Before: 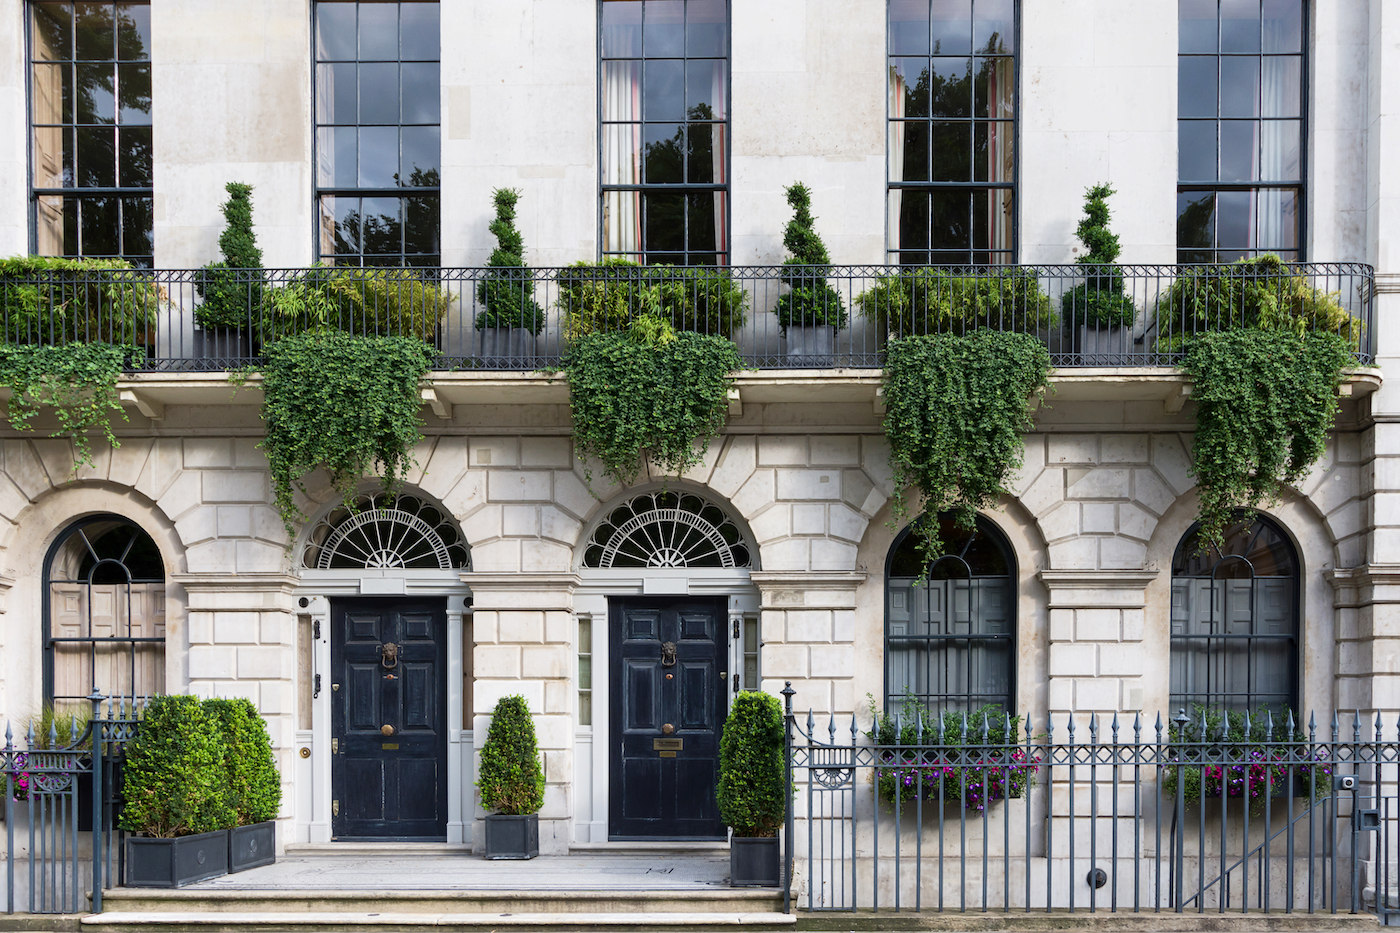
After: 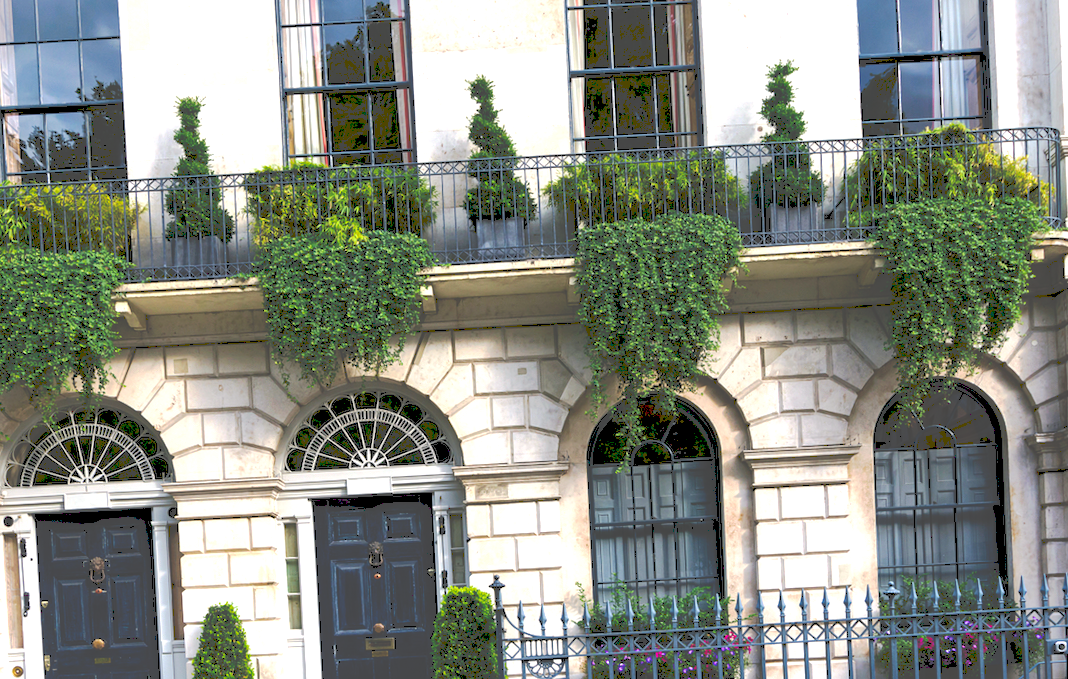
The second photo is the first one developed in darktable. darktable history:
shadows and highlights: shadows 25, highlights -25
tone curve: curves: ch0 [(0, 0) (0.003, 0.284) (0.011, 0.284) (0.025, 0.288) (0.044, 0.29) (0.069, 0.292) (0.1, 0.296) (0.136, 0.298) (0.177, 0.305) (0.224, 0.312) (0.277, 0.327) (0.335, 0.362) (0.399, 0.407) (0.468, 0.464) (0.543, 0.537) (0.623, 0.62) (0.709, 0.71) (0.801, 0.79) (0.898, 0.862) (1, 1)], preserve colors none
exposure: exposure 0.636 EV, compensate highlight preservation false
crop and rotate: left 20.74%, top 7.912%, right 0.375%, bottom 13.378%
color balance rgb: shadows lift › chroma 2%, shadows lift › hue 217.2°, power › hue 60°, highlights gain › chroma 1%, highlights gain › hue 69.6°, global offset › luminance -0.5%, perceptual saturation grading › global saturation 15%, global vibrance 15%
contrast brightness saturation: contrast 0.04, saturation 0.07
rotate and perspective: rotation -3°, crop left 0.031, crop right 0.968, crop top 0.07, crop bottom 0.93
haze removal: compatibility mode true, adaptive false
